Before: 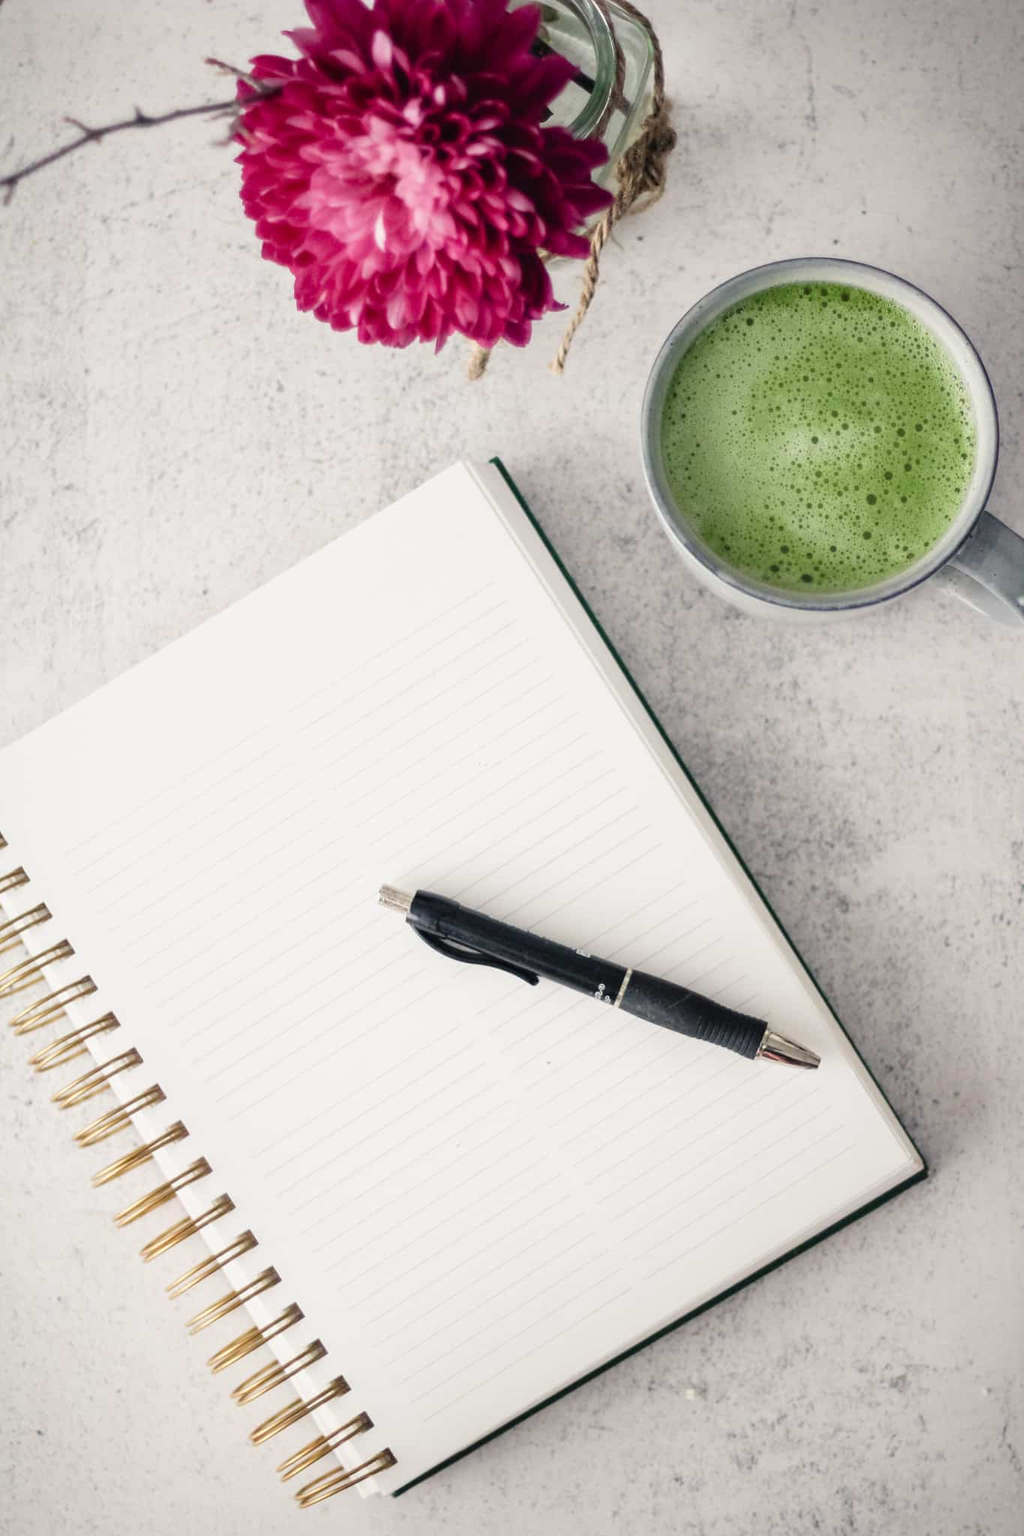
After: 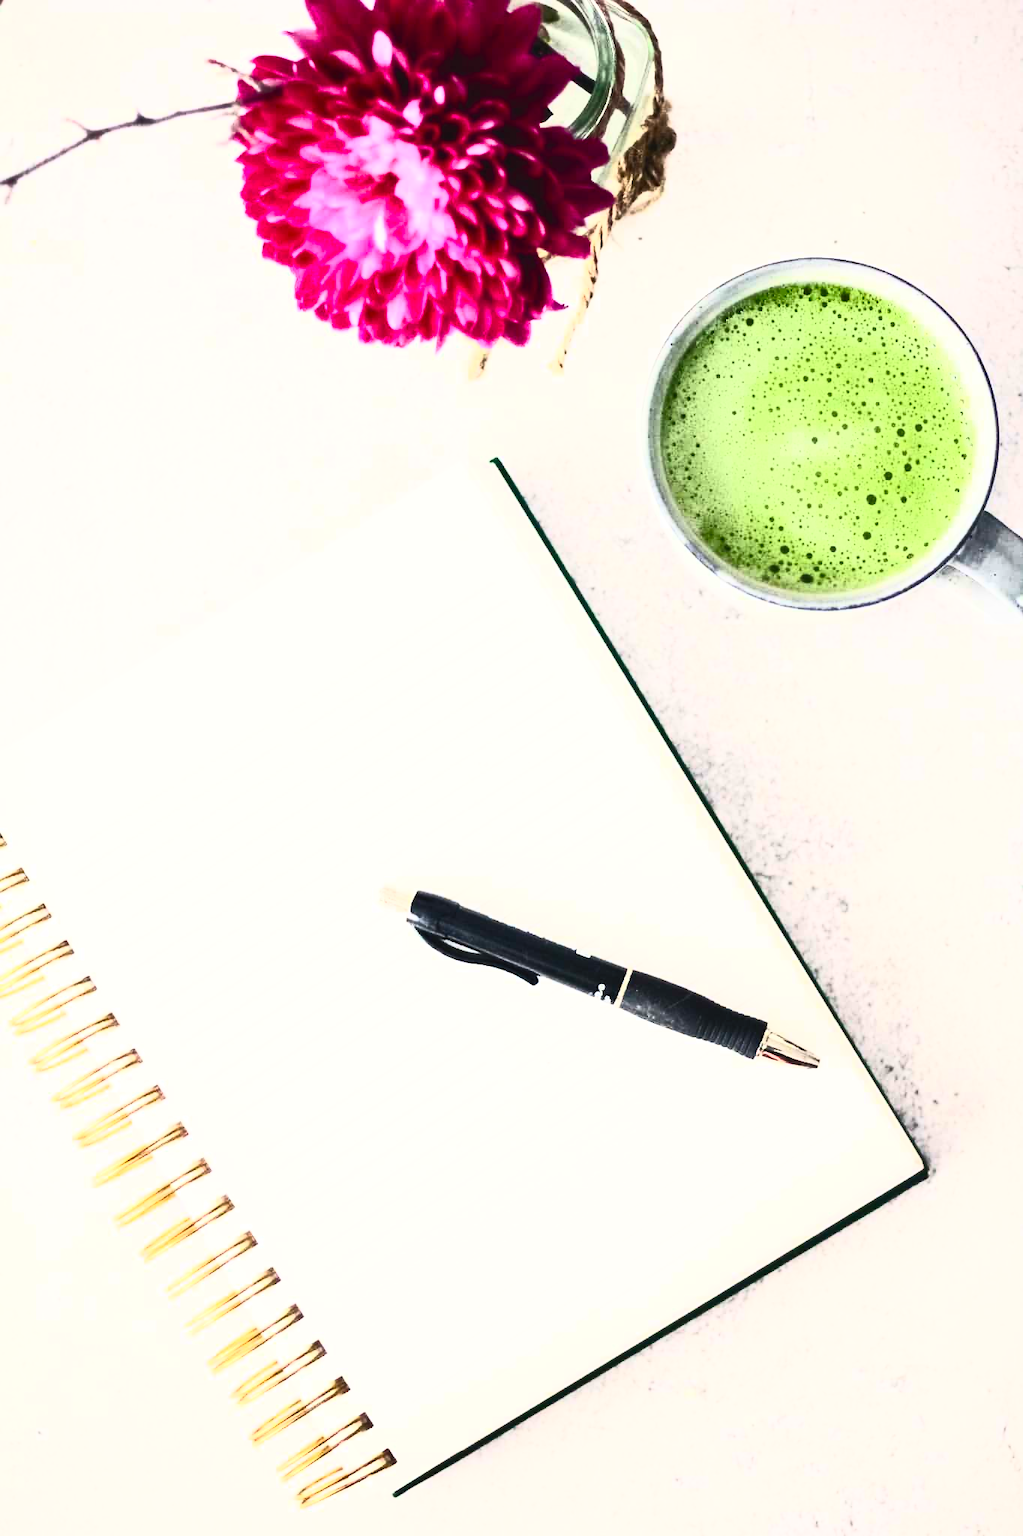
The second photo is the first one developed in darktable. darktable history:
tone equalizer: -8 EV -0.417 EV, -7 EV -0.389 EV, -6 EV -0.333 EV, -5 EV -0.222 EV, -3 EV 0.222 EV, -2 EV 0.333 EV, -1 EV 0.389 EV, +0 EV 0.417 EV, edges refinement/feathering 500, mask exposure compensation -1.57 EV, preserve details no
contrast brightness saturation: contrast 0.83, brightness 0.59, saturation 0.59
